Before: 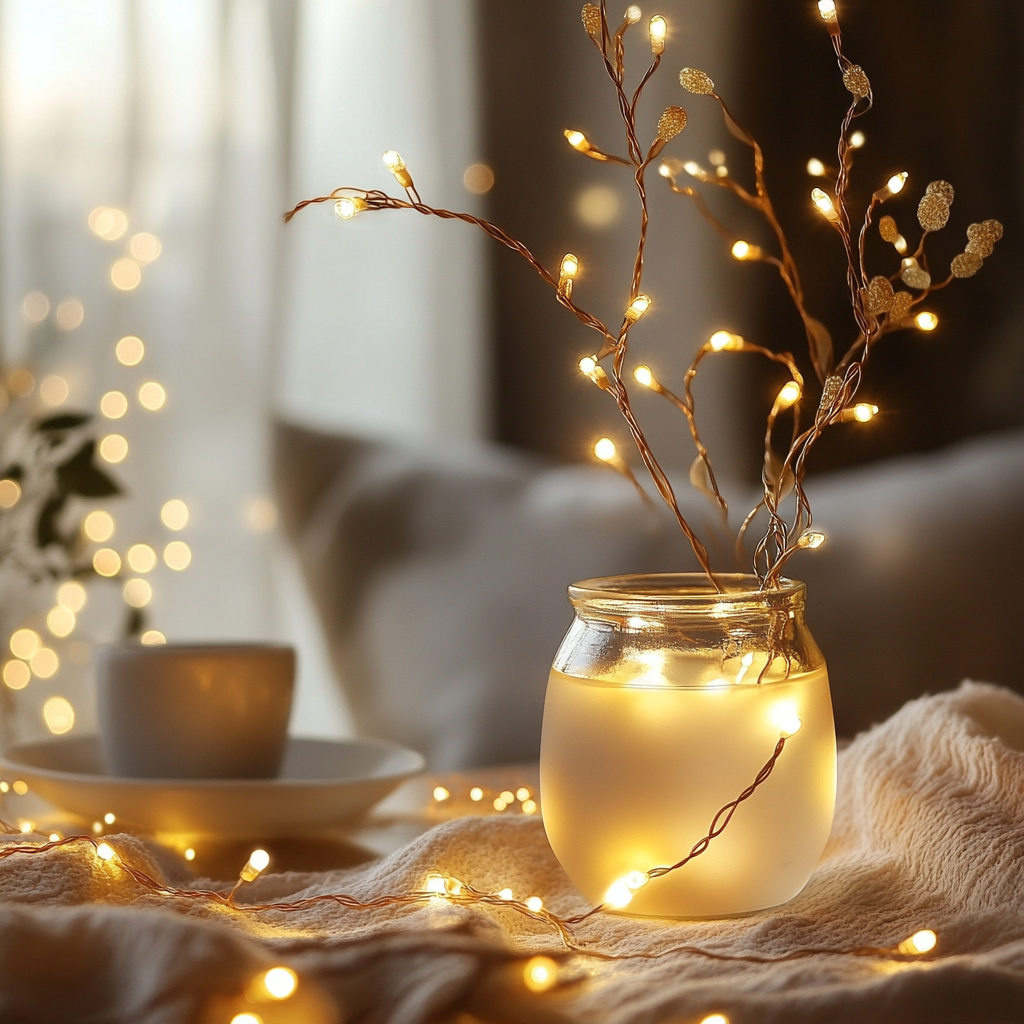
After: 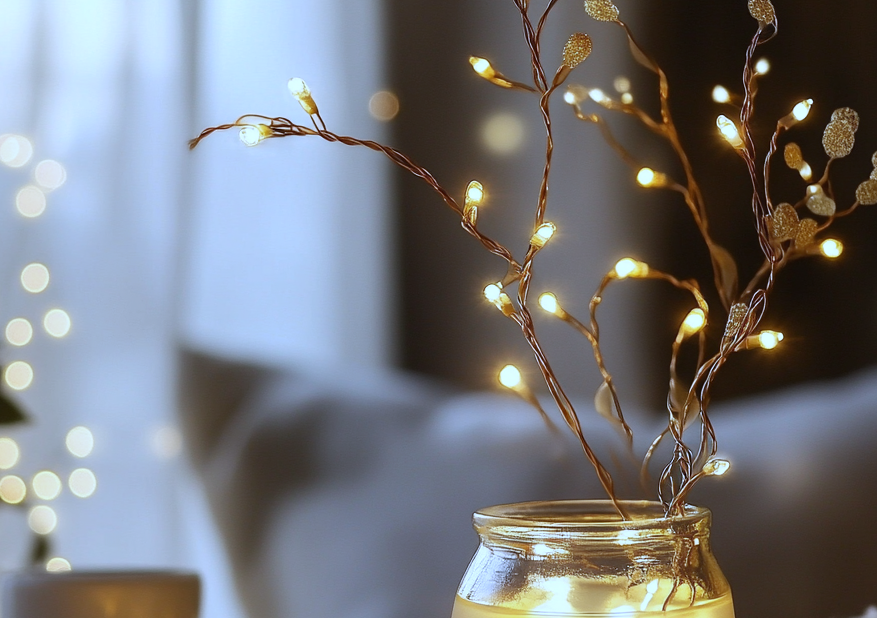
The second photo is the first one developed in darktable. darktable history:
white balance: red 0.871, blue 1.249
crop and rotate: left 9.345%, top 7.22%, right 4.982%, bottom 32.331%
